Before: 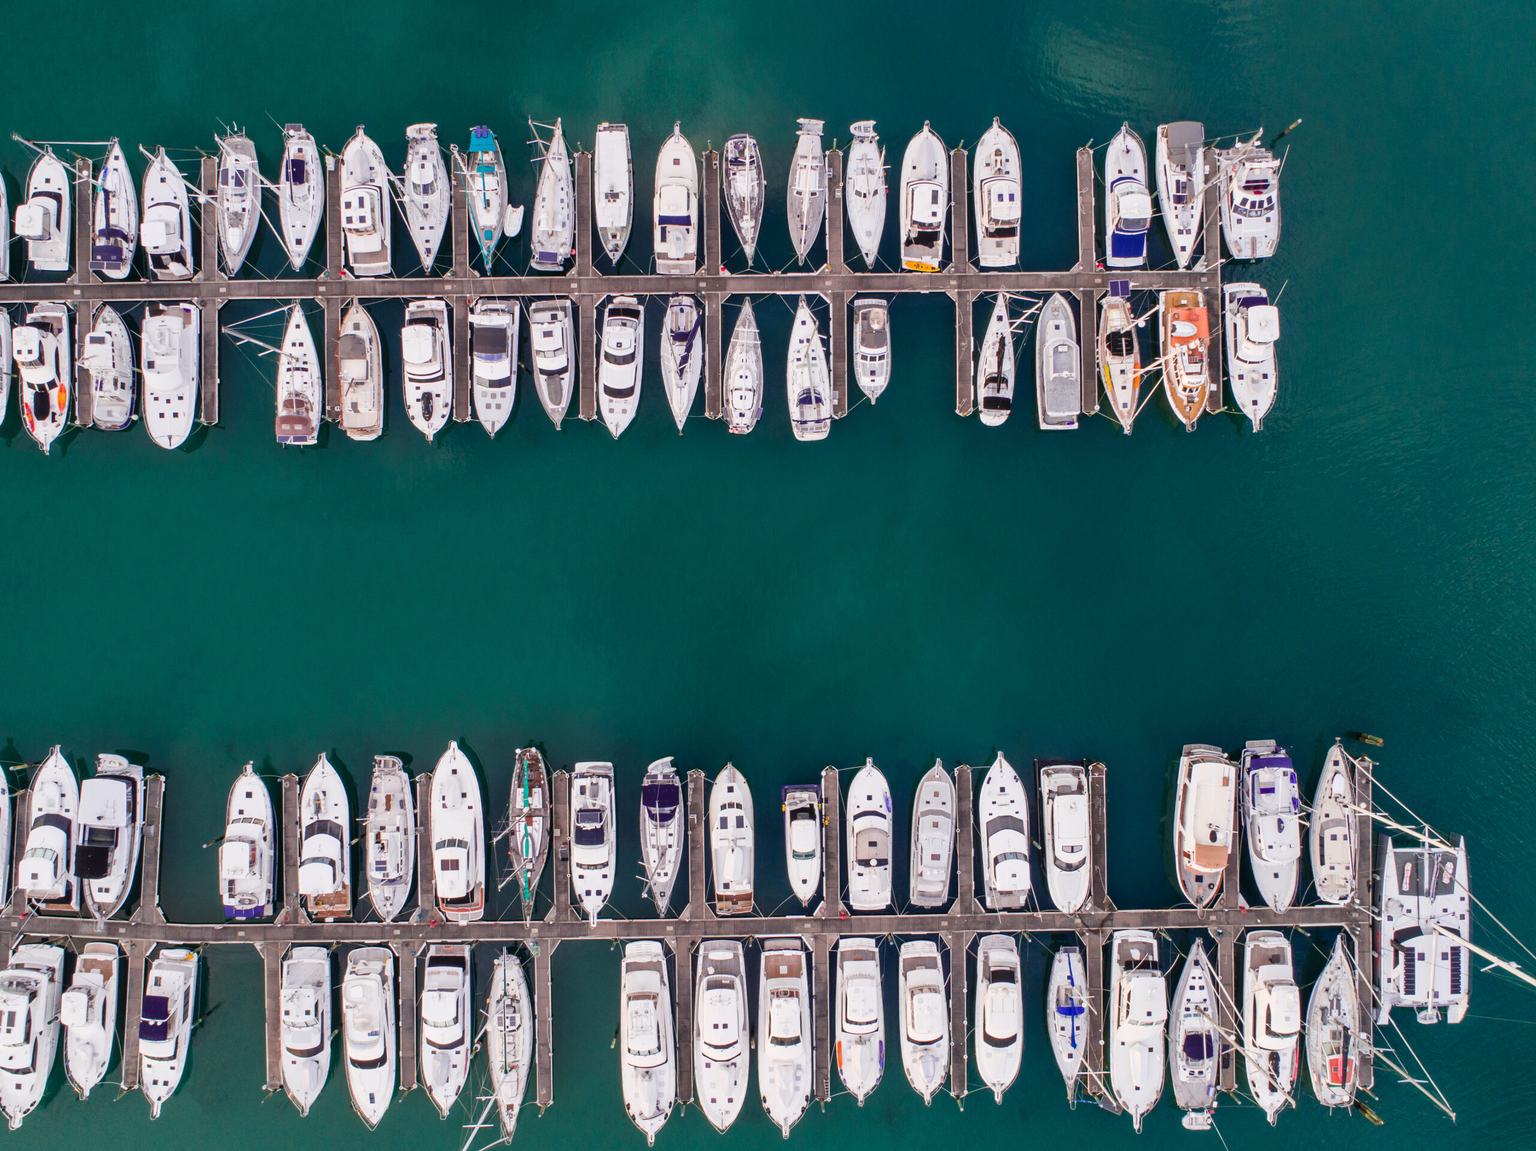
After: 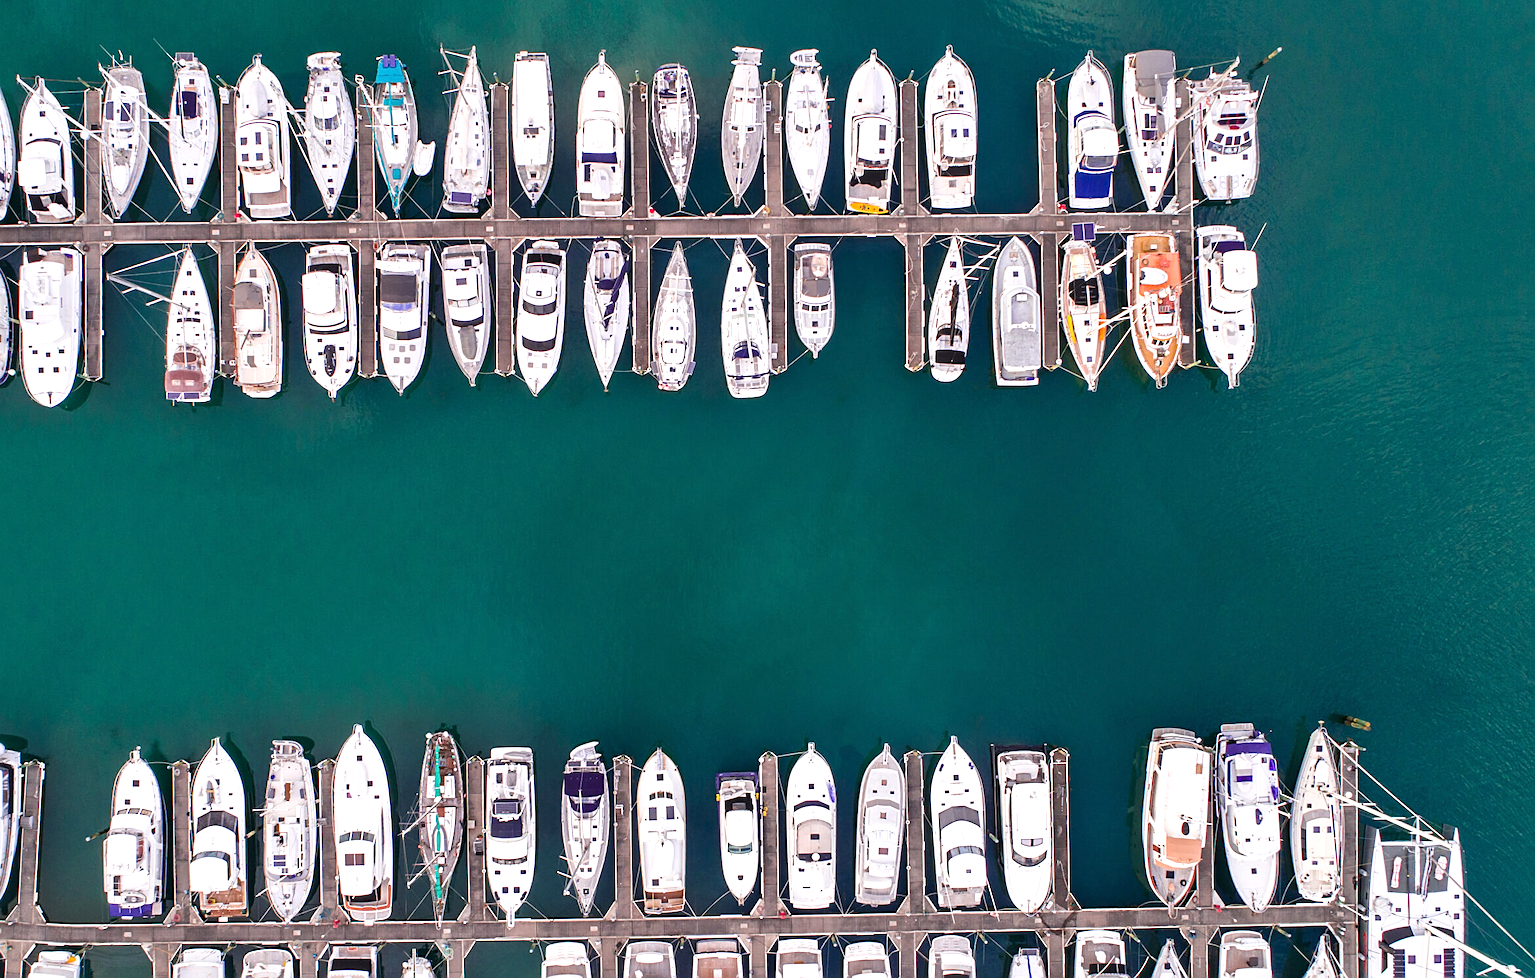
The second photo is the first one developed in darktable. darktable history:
sharpen: on, module defaults
crop: left 8.099%, top 6.616%, bottom 15.245%
exposure: exposure 0.513 EV, compensate exposure bias true, compensate highlight preservation false
